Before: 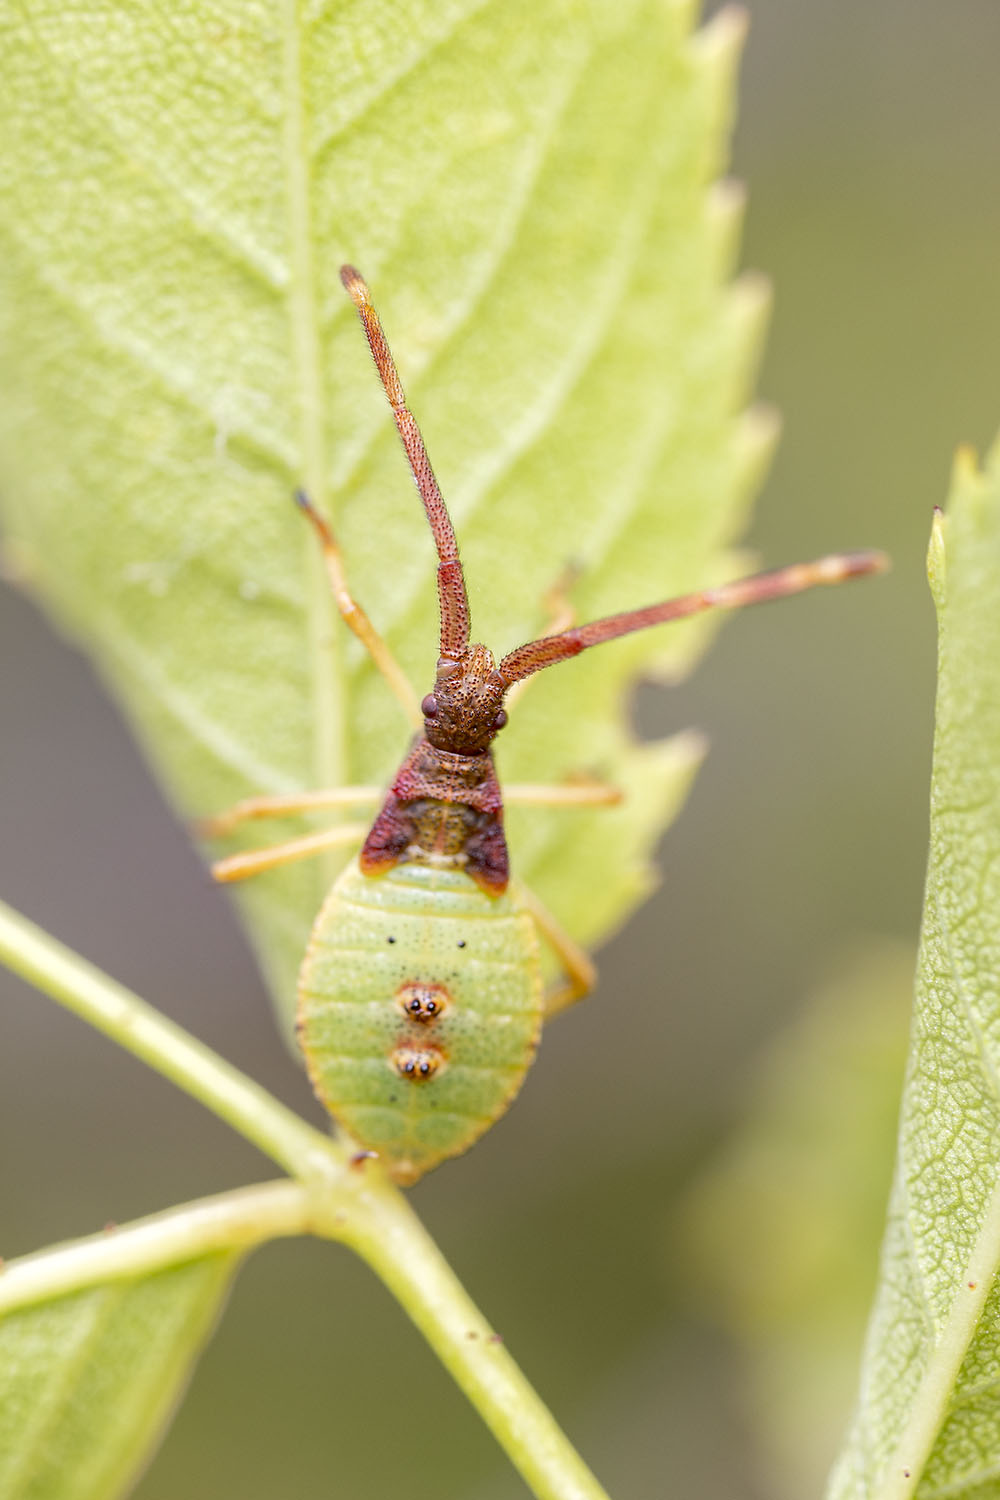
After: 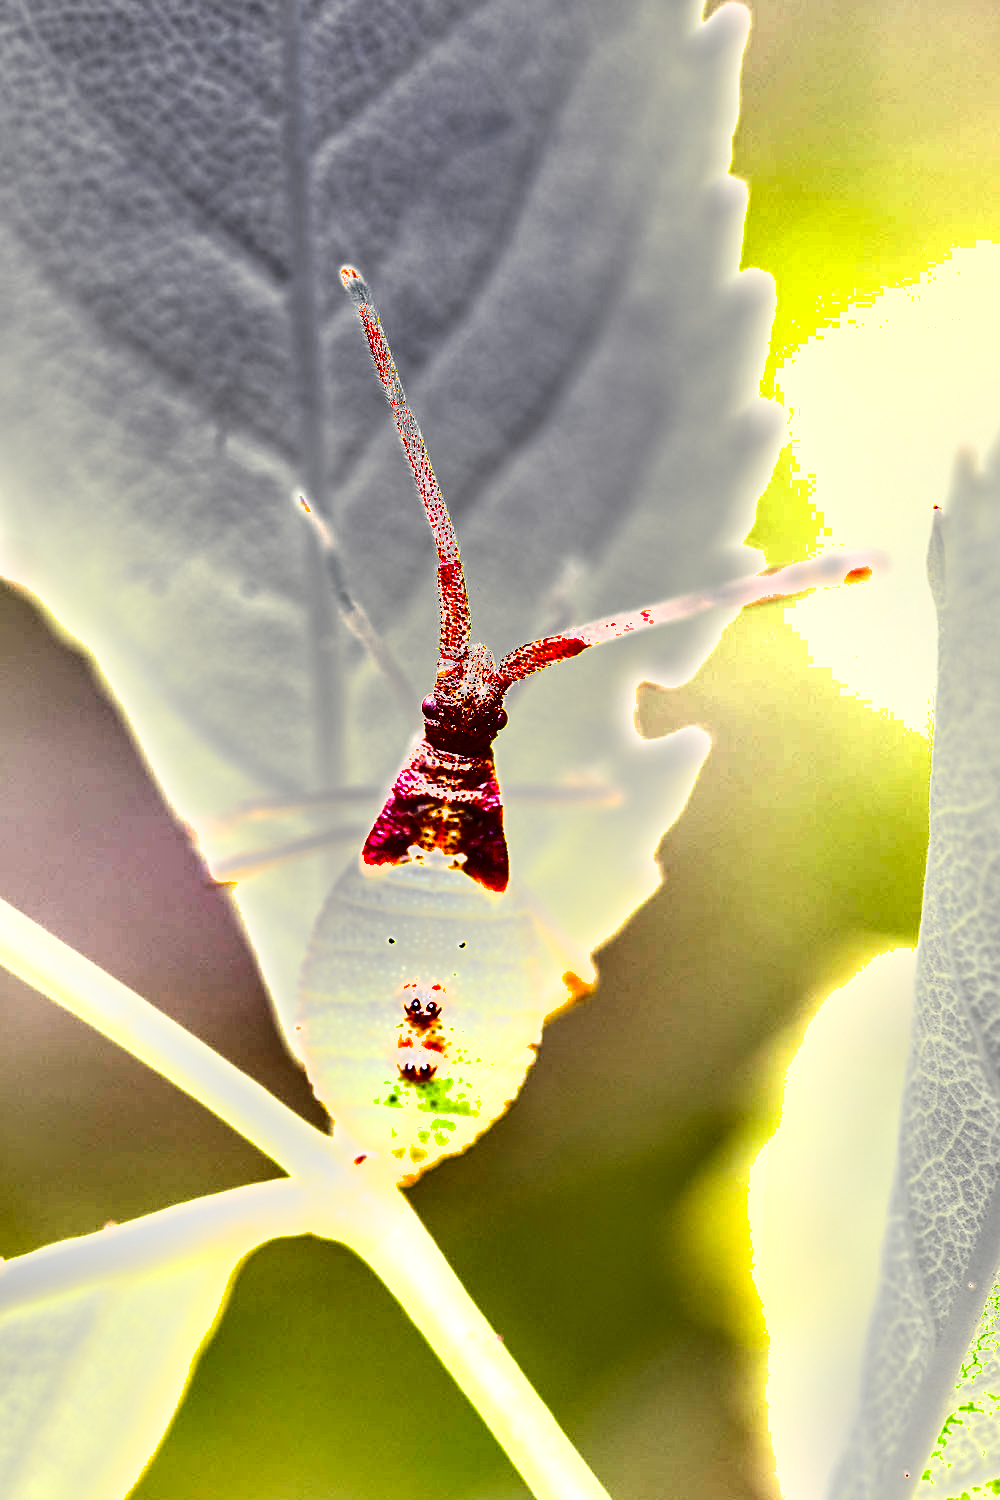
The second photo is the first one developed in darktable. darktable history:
shadows and highlights: radius 118.69, shadows 42.21, highlights -61.56, soften with gaussian
exposure: black level correction 0, exposure 1.741 EV, compensate exposure bias true, compensate highlight preservation false
